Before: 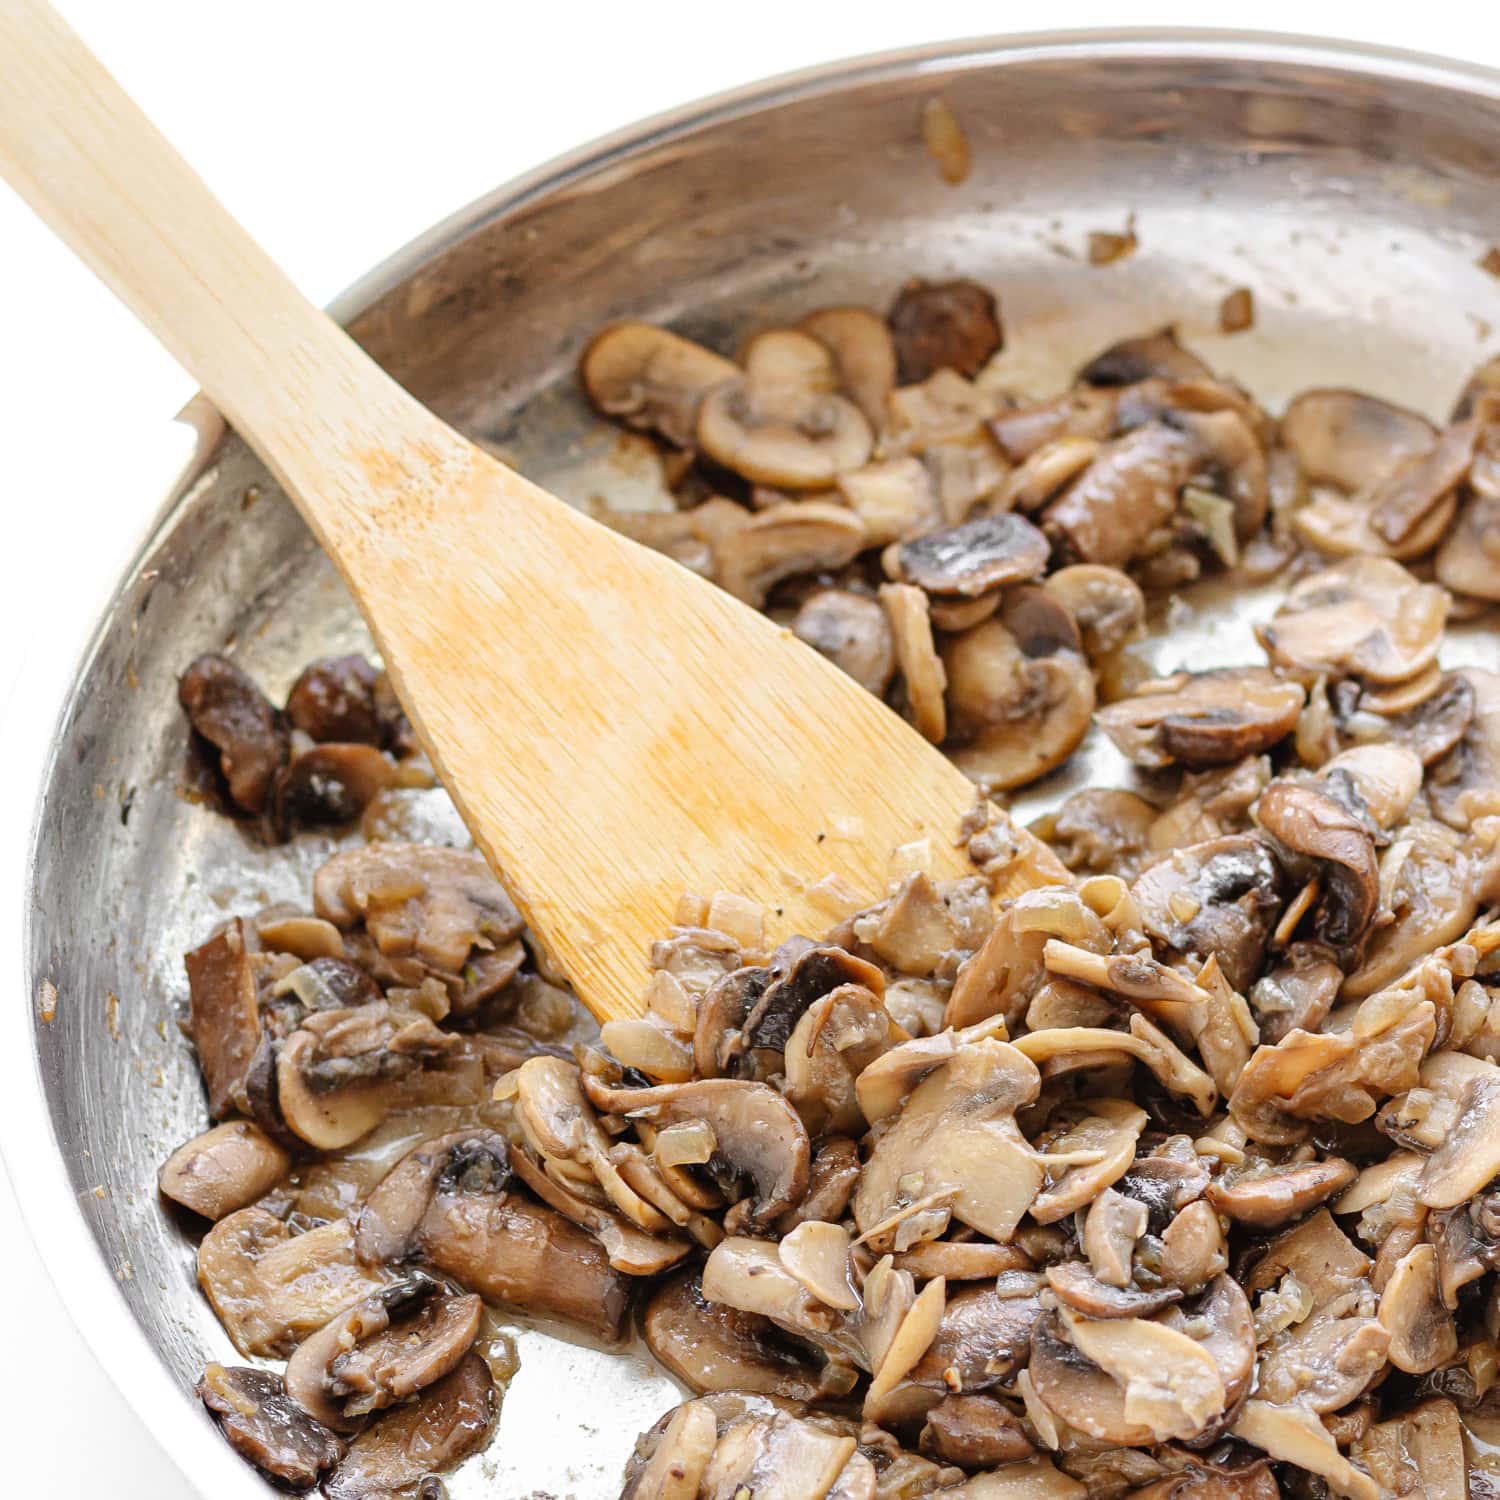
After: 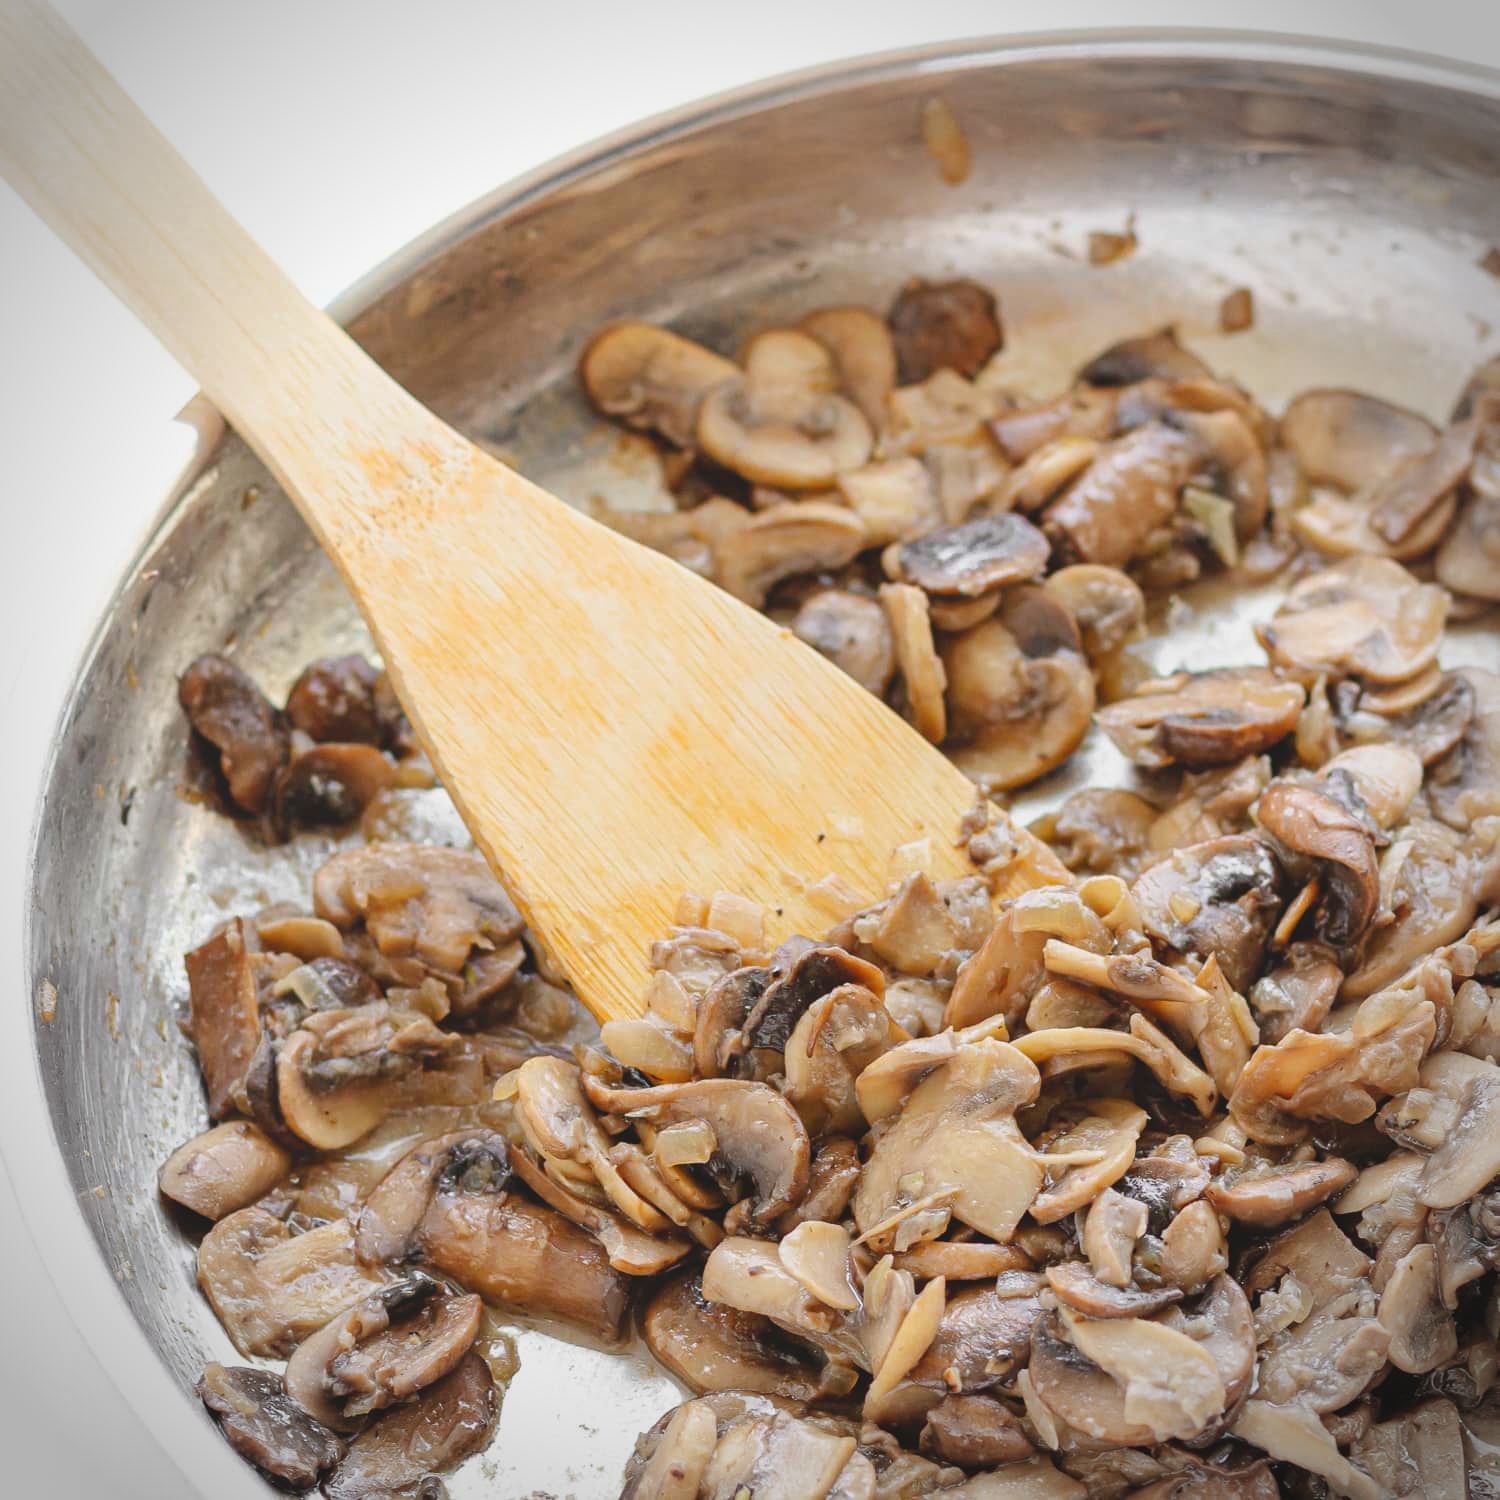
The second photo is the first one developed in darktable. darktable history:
local contrast: highlights 68%, shadows 68%, detail 82%, midtone range 0.325
vignetting: automatic ratio true
